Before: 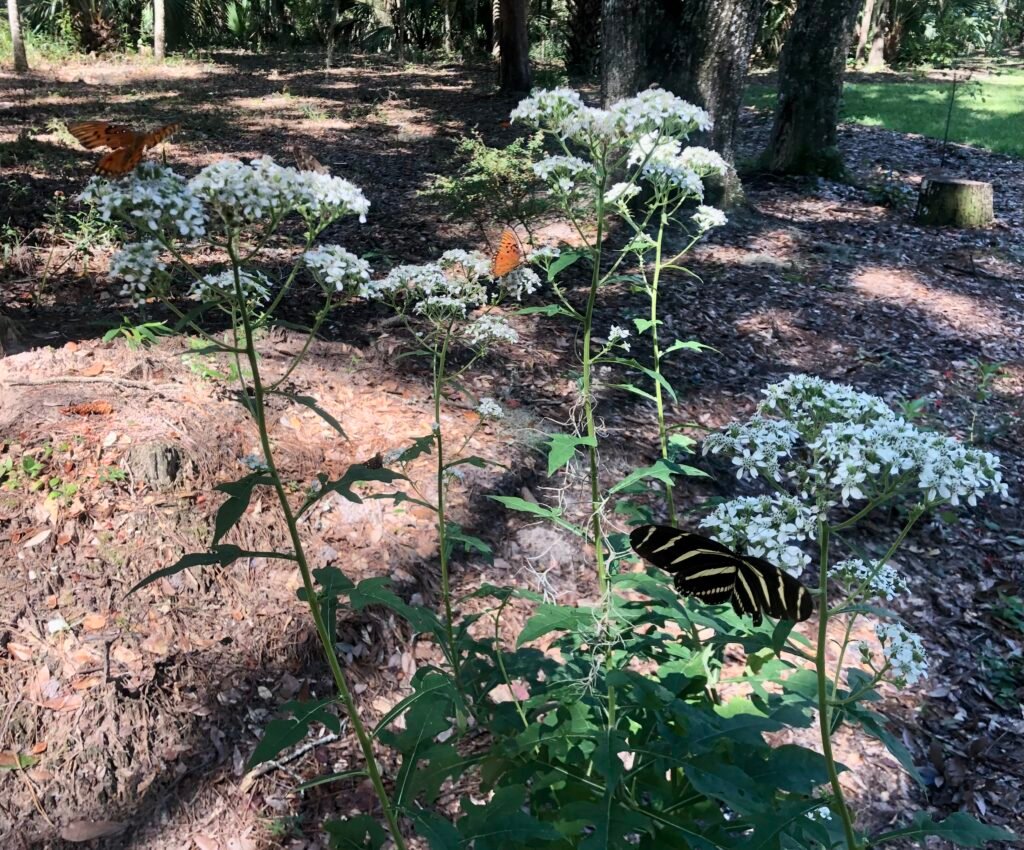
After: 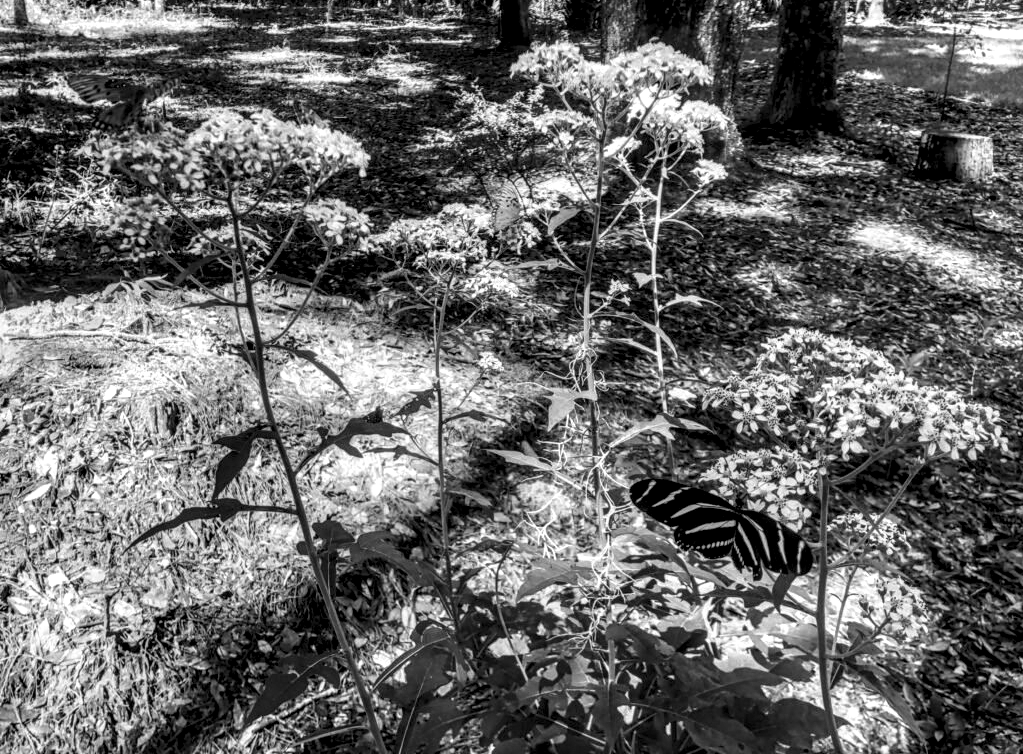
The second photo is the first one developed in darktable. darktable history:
crop and rotate: top 5.609%, bottom 5.609%
local contrast: highlights 0%, shadows 0%, detail 182%
monochrome: on, module defaults
